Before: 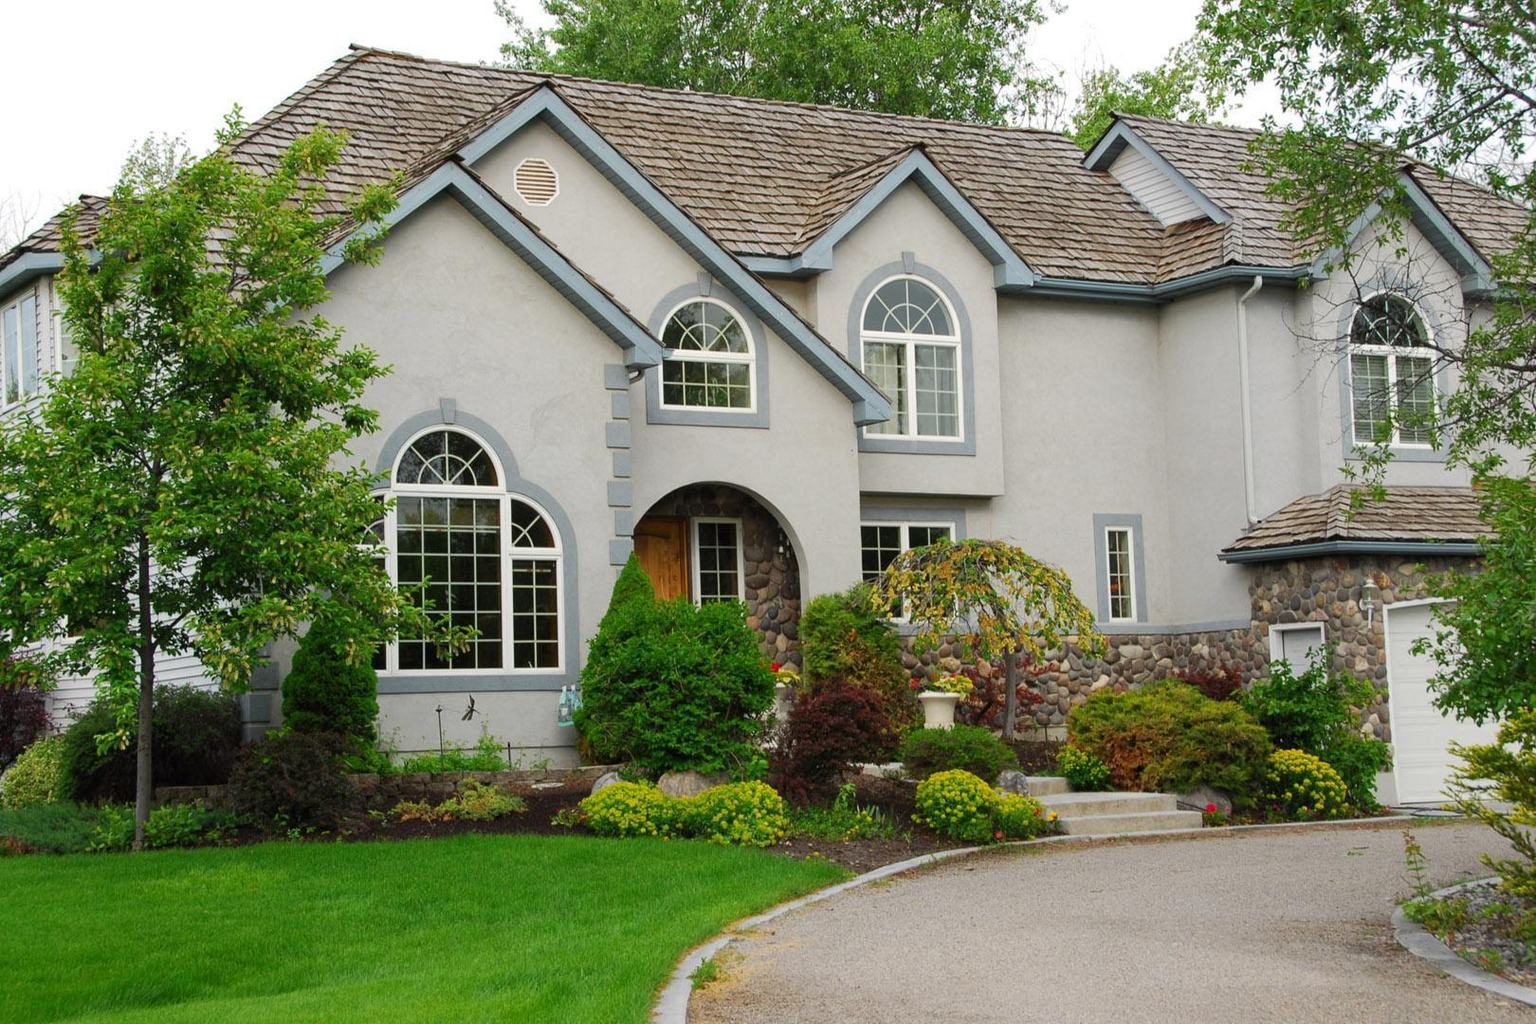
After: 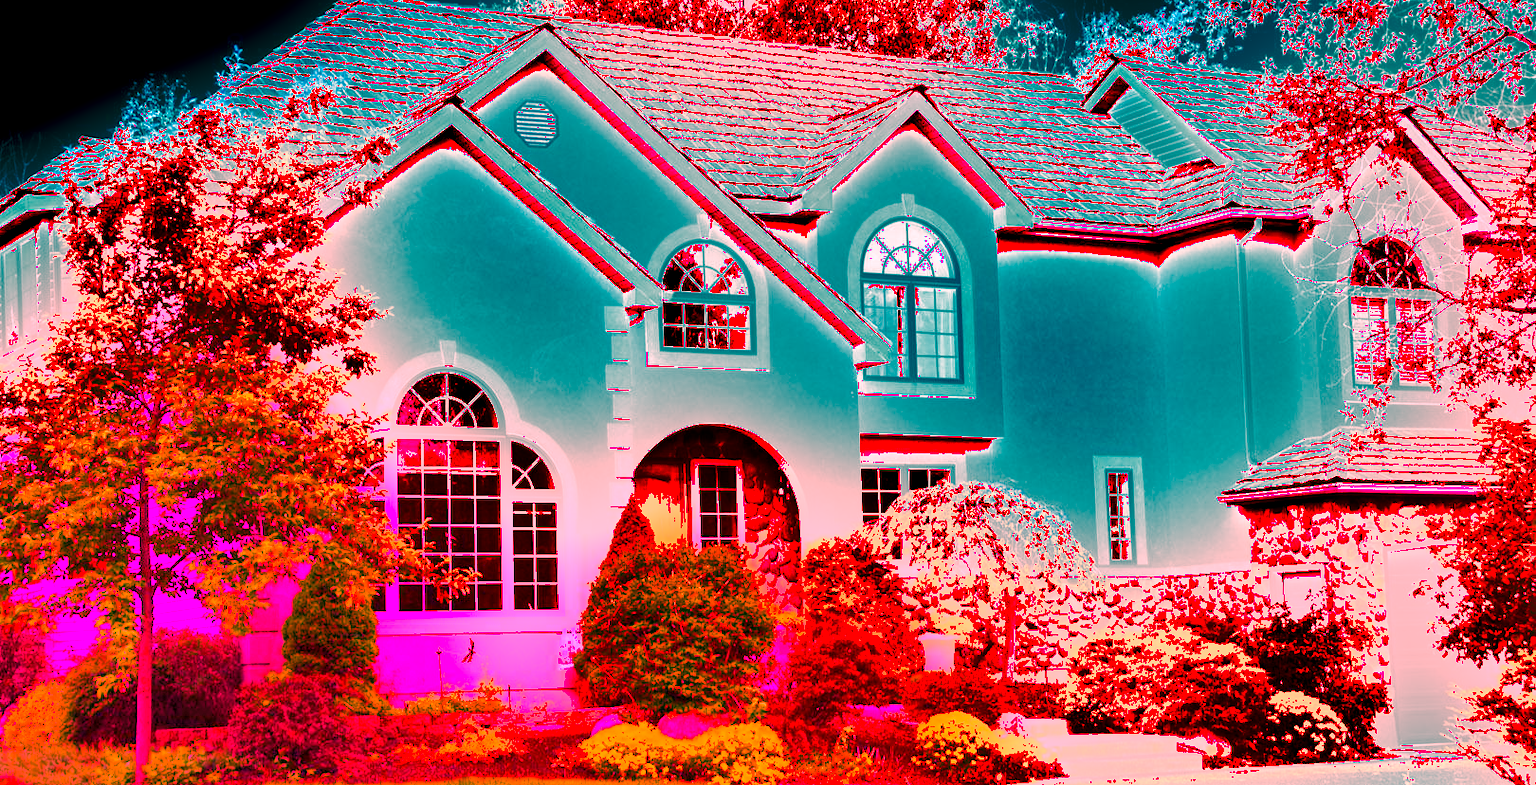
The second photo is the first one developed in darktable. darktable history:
crop: top 5.667%, bottom 17.637%
local contrast: highlights 100%, shadows 100%, detail 120%, midtone range 0.2
color balance rgb: perceptual saturation grading › global saturation 25%, perceptual brilliance grading › mid-tones 10%, perceptual brilliance grading › shadows 15%, global vibrance 20%
shadows and highlights: shadows 60, soften with gaussian
exposure: black level correction 0, exposure 0.5 EV, compensate highlight preservation false
white balance: red 4.26, blue 1.802
